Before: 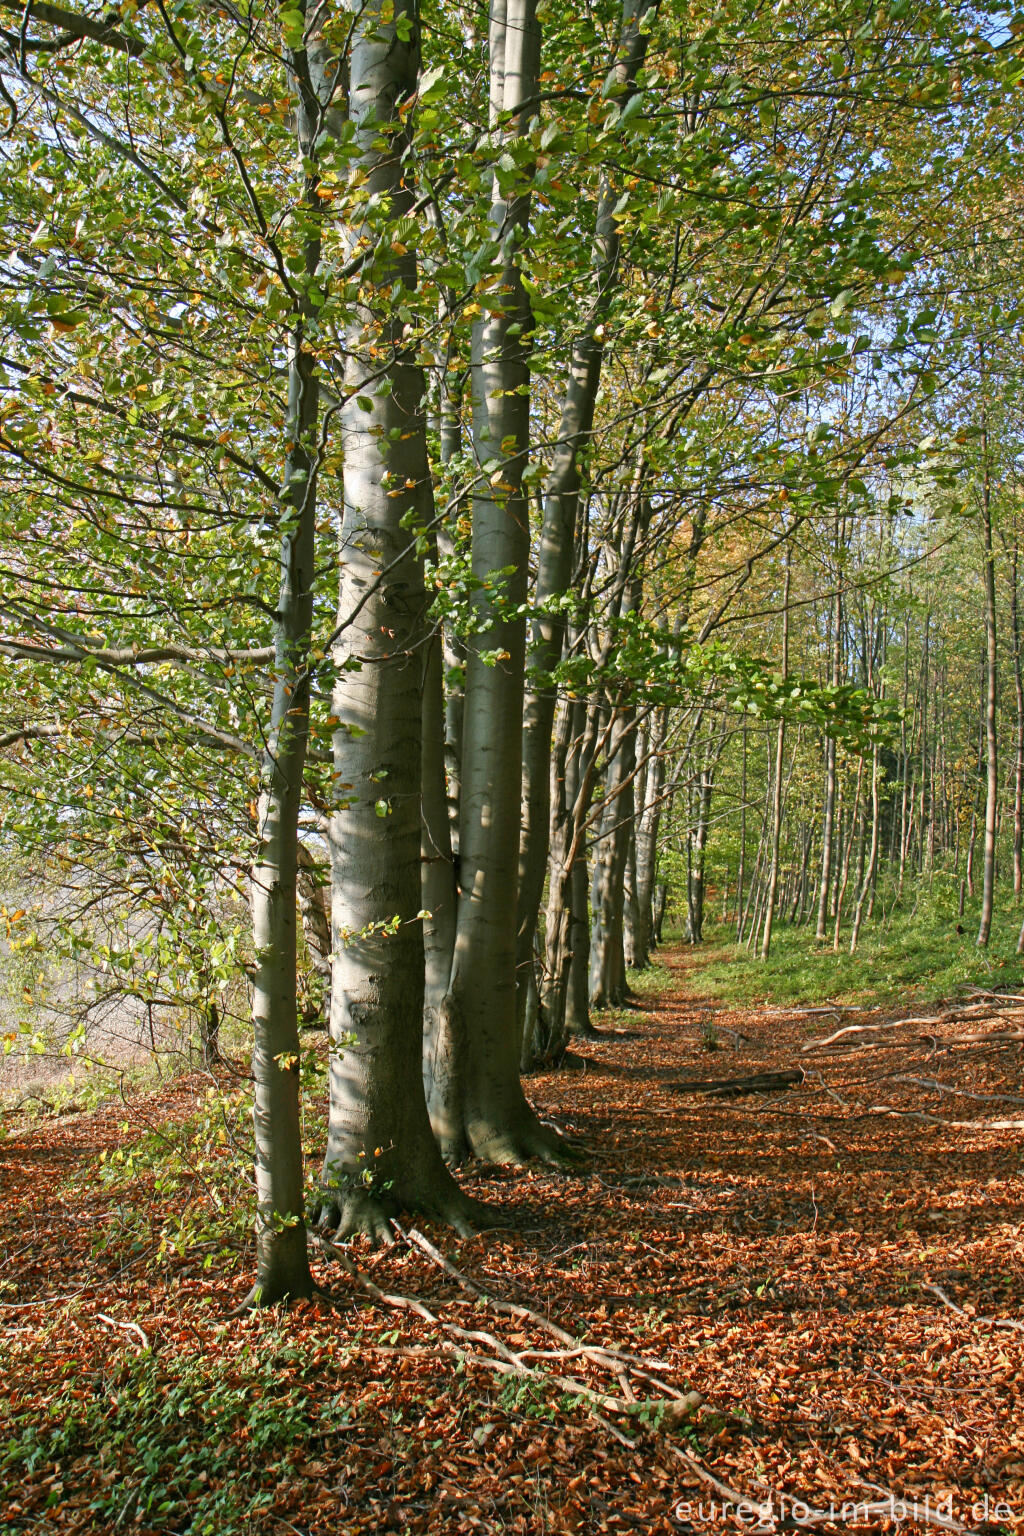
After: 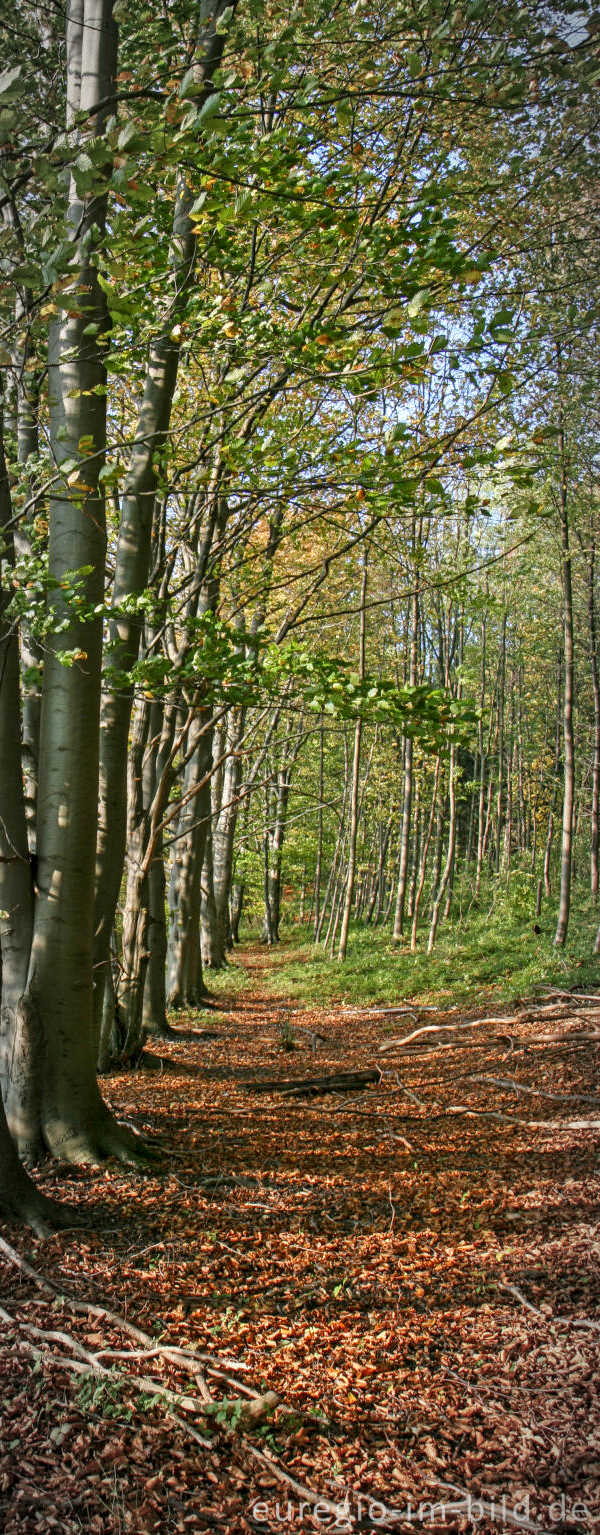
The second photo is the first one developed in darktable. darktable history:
vignetting: automatic ratio true
crop: left 41.402%
local contrast: on, module defaults
